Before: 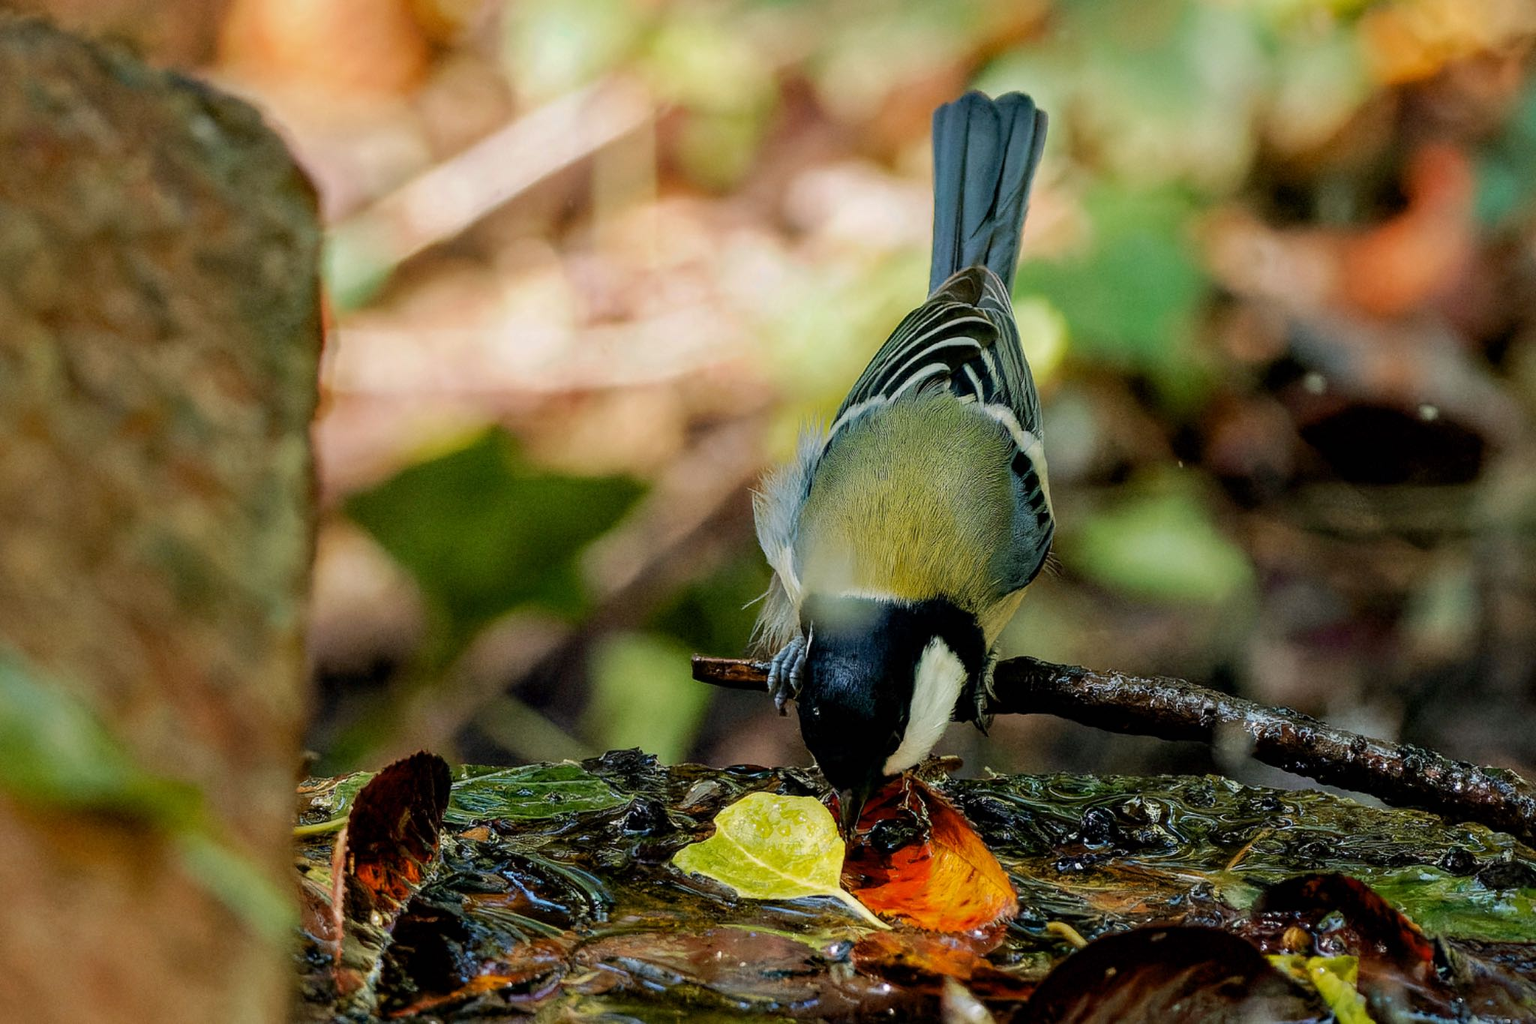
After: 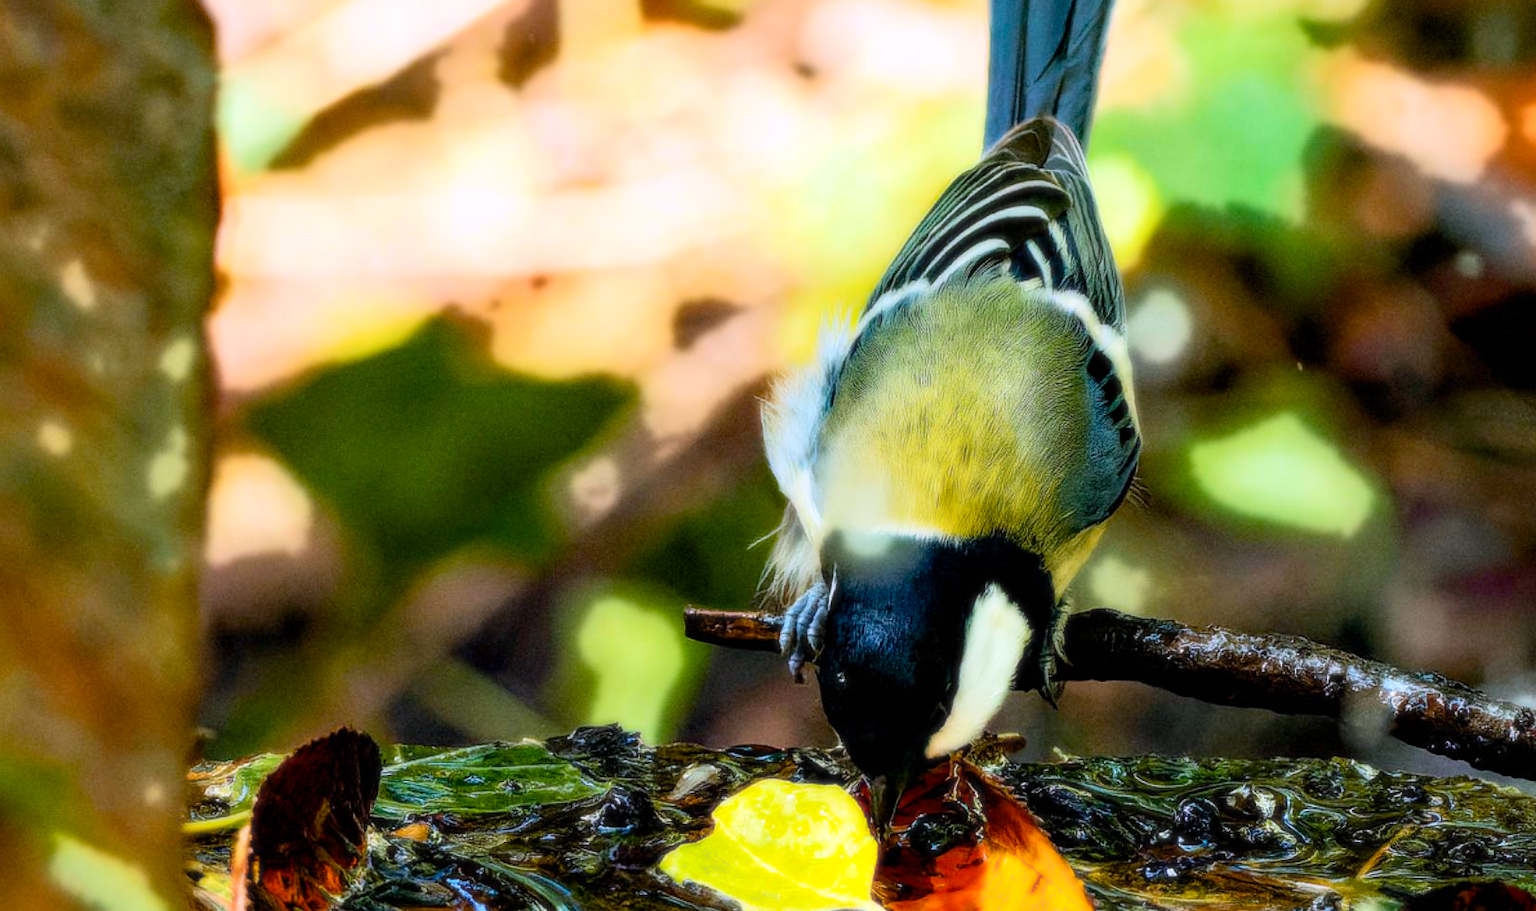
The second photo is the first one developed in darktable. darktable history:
color calibration: illuminant as shot in camera, x 0.358, y 0.373, temperature 4628.91 K
bloom: size 0%, threshold 54.82%, strength 8.31%
color balance rgb: linear chroma grading › global chroma 15%, perceptual saturation grading › global saturation 30%
crop: left 9.712%, top 16.928%, right 10.845%, bottom 12.332%
